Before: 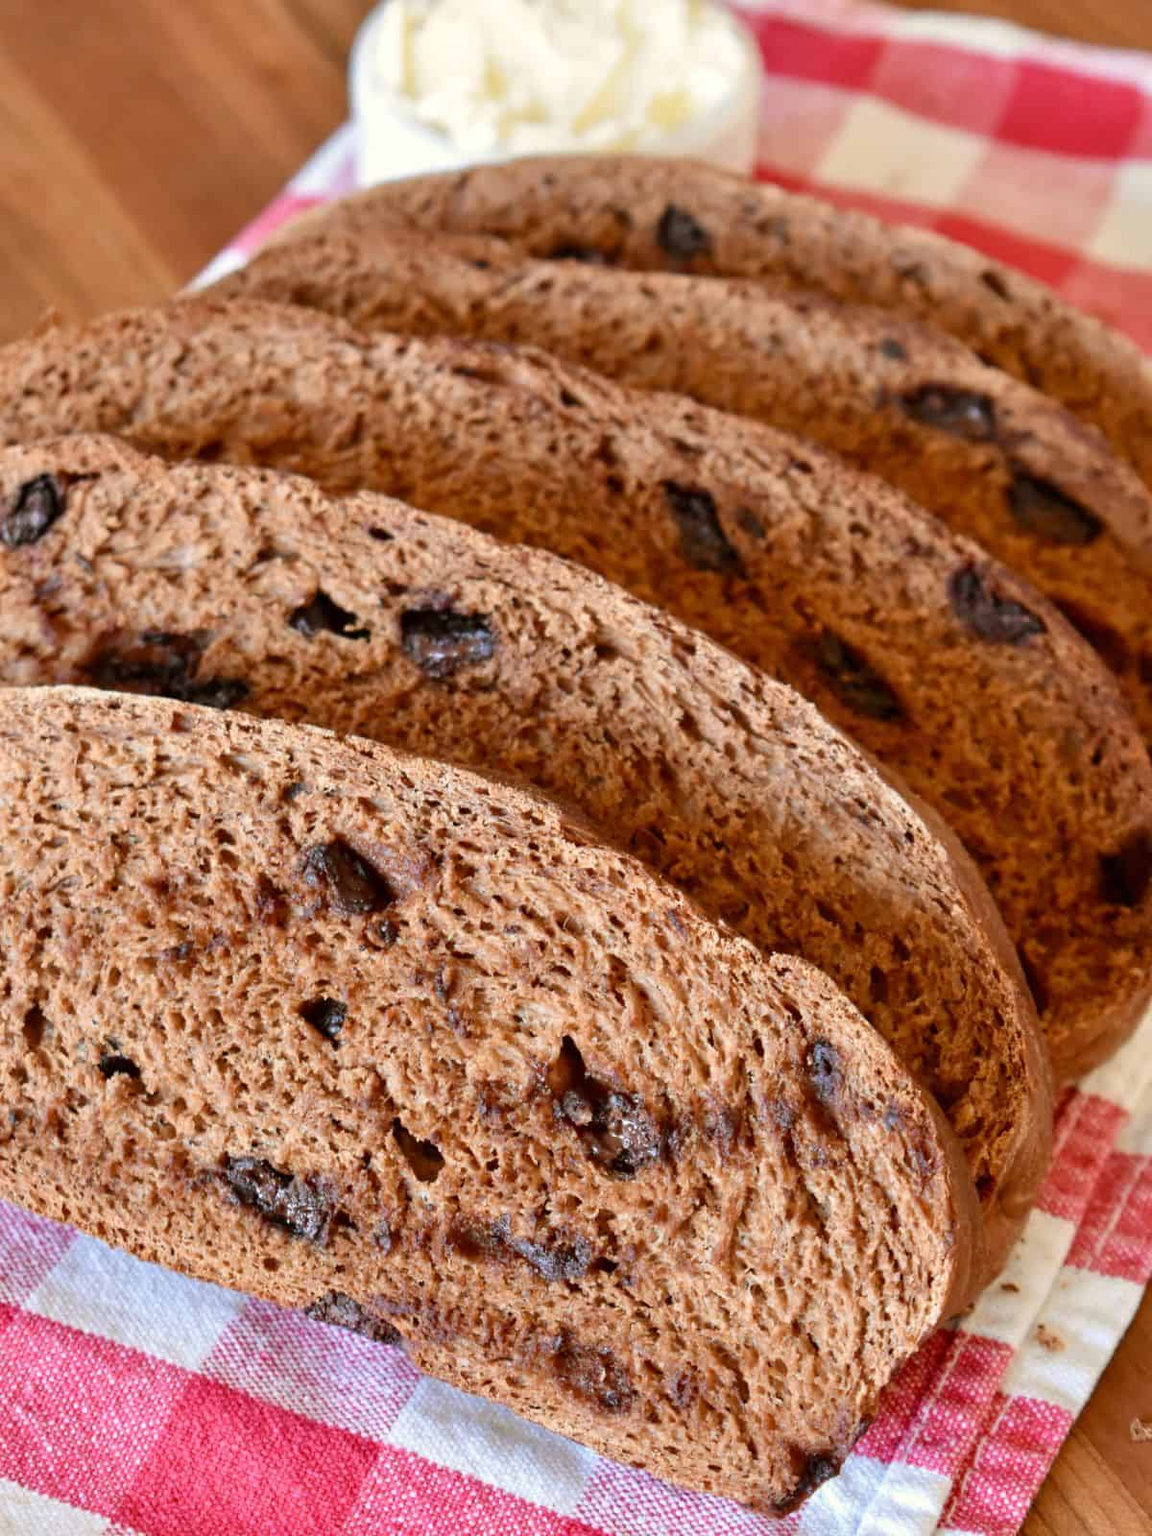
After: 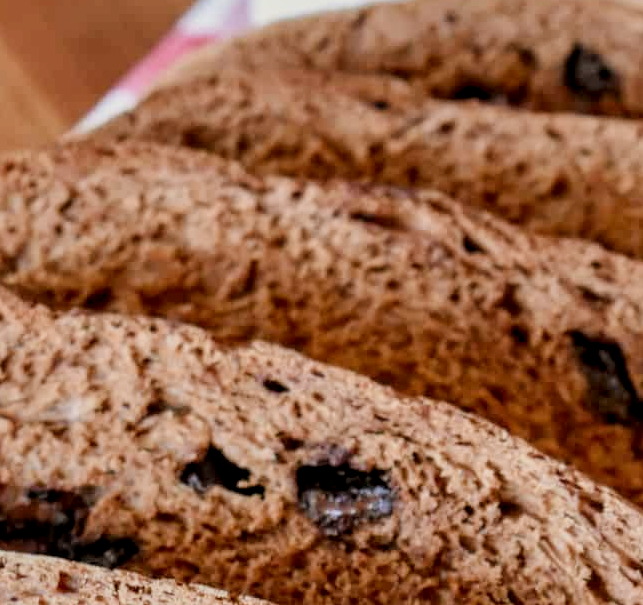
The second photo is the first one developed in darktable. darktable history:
local contrast: highlights 61%, detail 143%, midtone range 0.428
crop: left 10.121%, top 10.631%, right 36.218%, bottom 51.526%
filmic rgb: black relative exposure -7.65 EV, white relative exposure 4.56 EV, hardness 3.61
